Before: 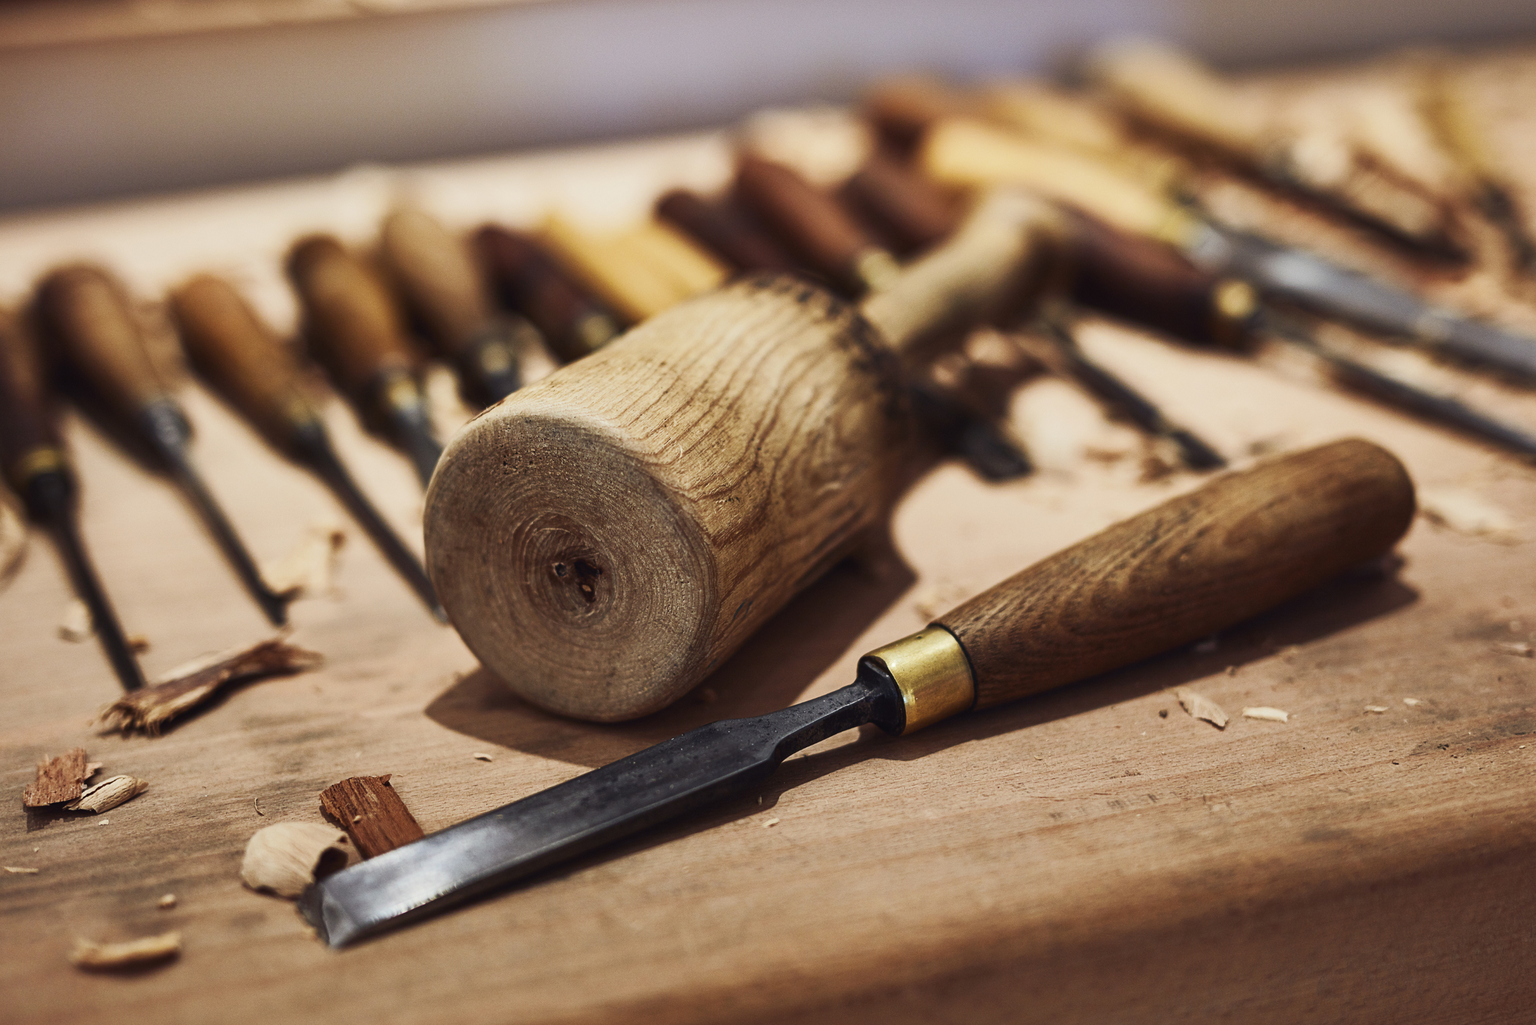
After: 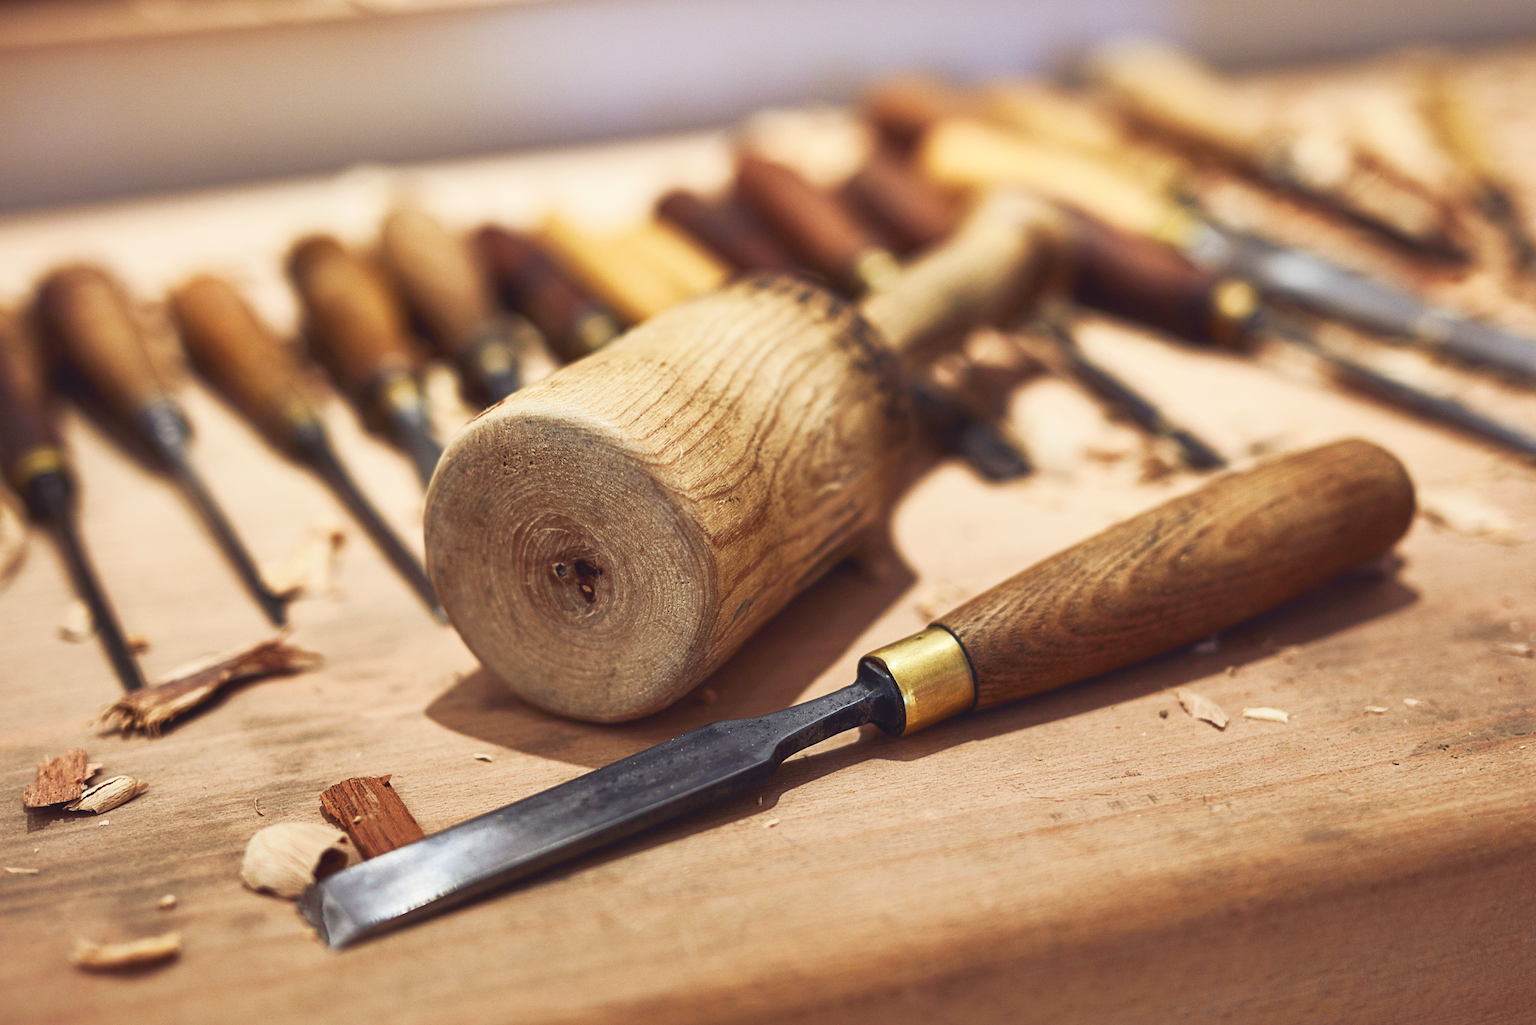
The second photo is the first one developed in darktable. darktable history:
tone equalizer: -7 EV 0.133 EV
exposure: exposure 0.13 EV, compensate highlight preservation false
levels: levels [0, 0.43, 0.984]
